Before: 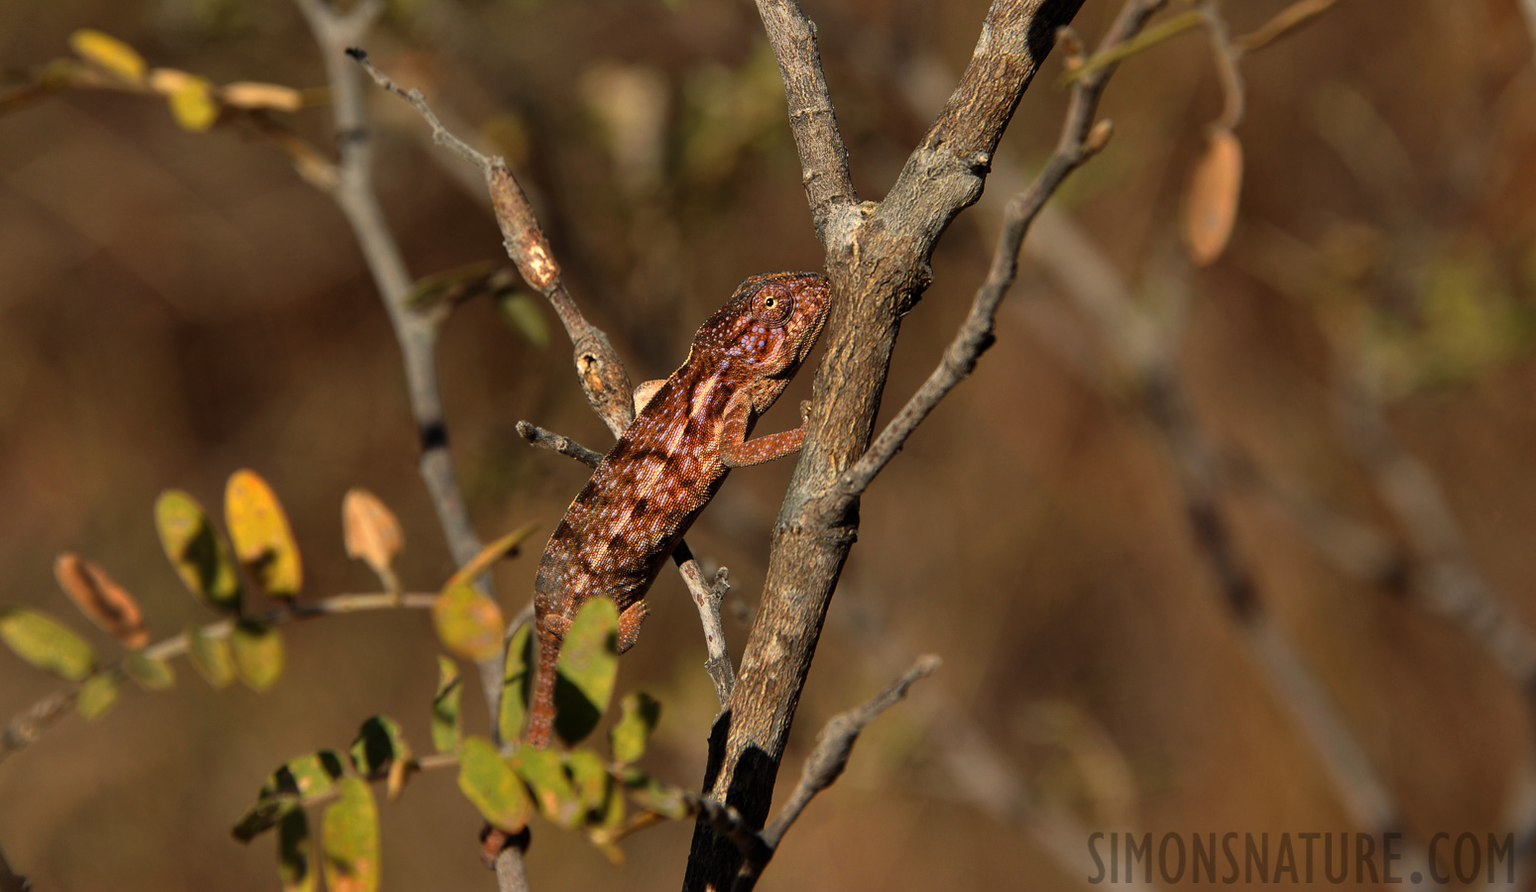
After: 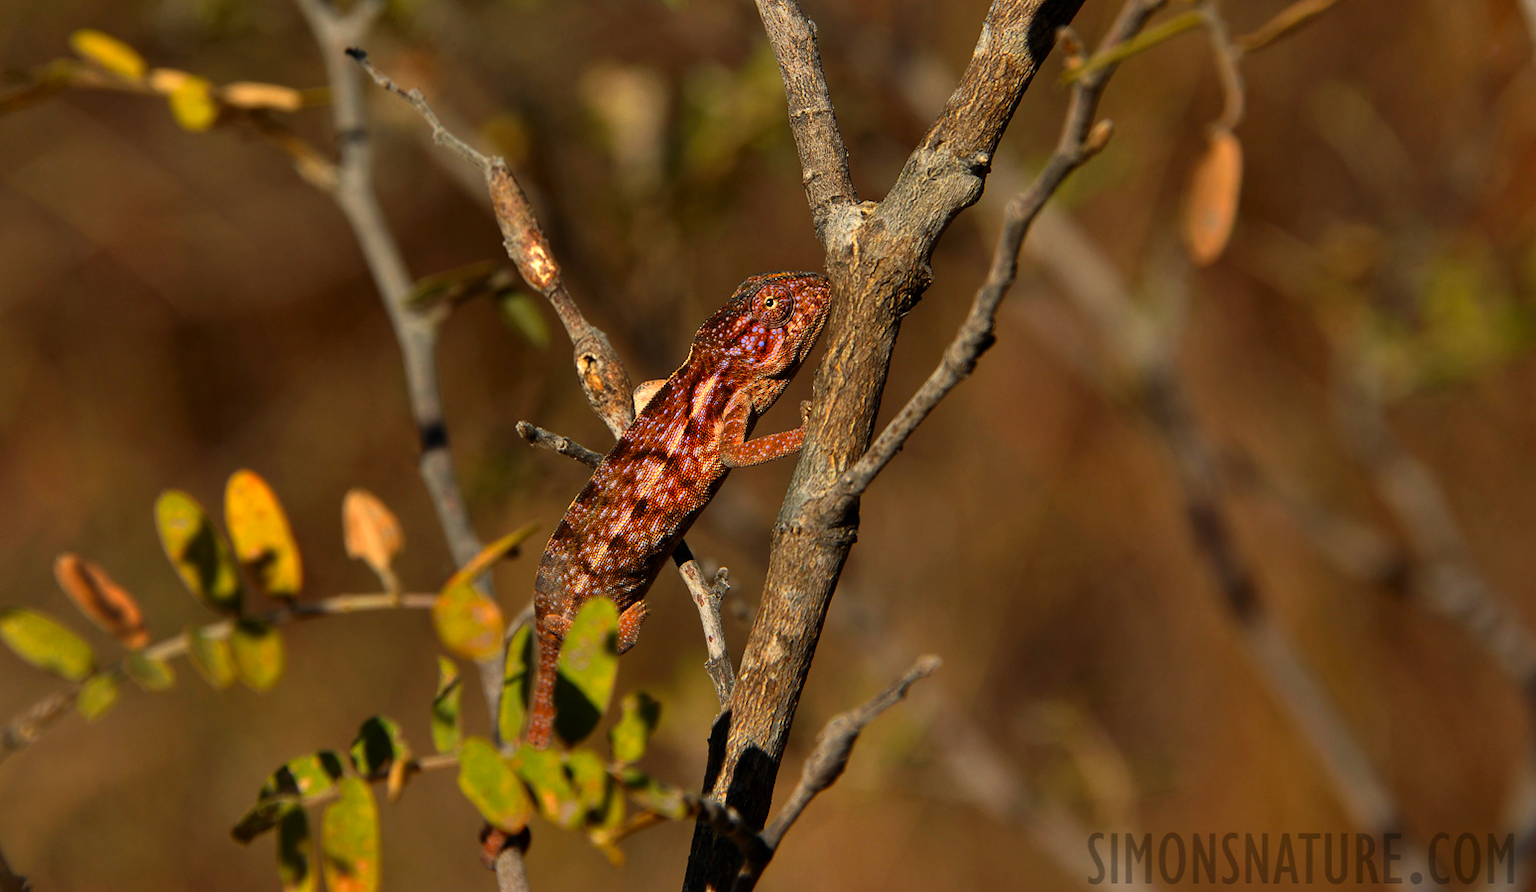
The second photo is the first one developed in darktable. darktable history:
contrast brightness saturation: contrast 0.091, saturation 0.279
